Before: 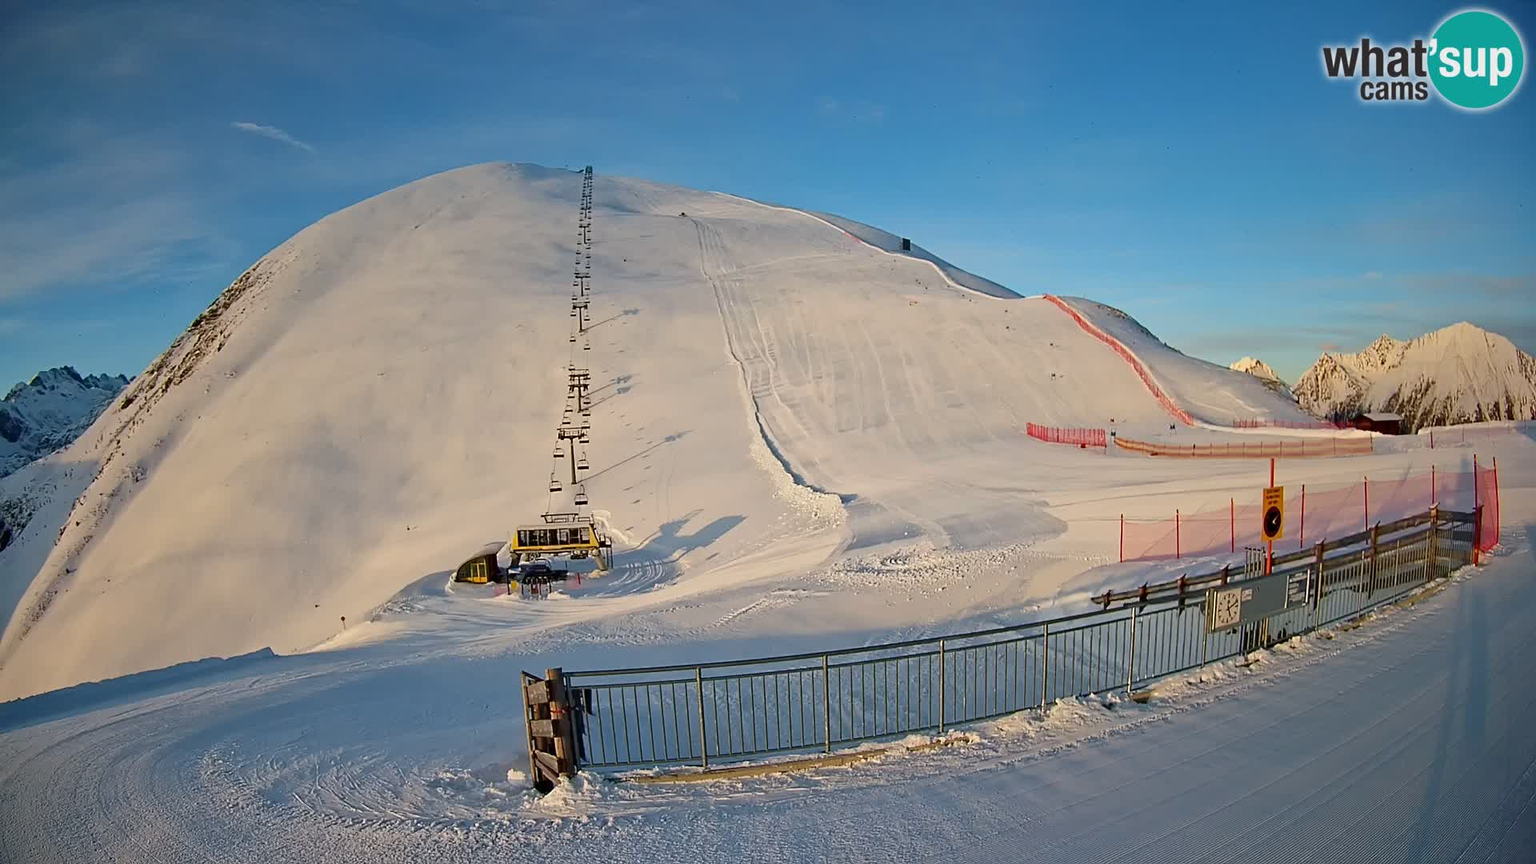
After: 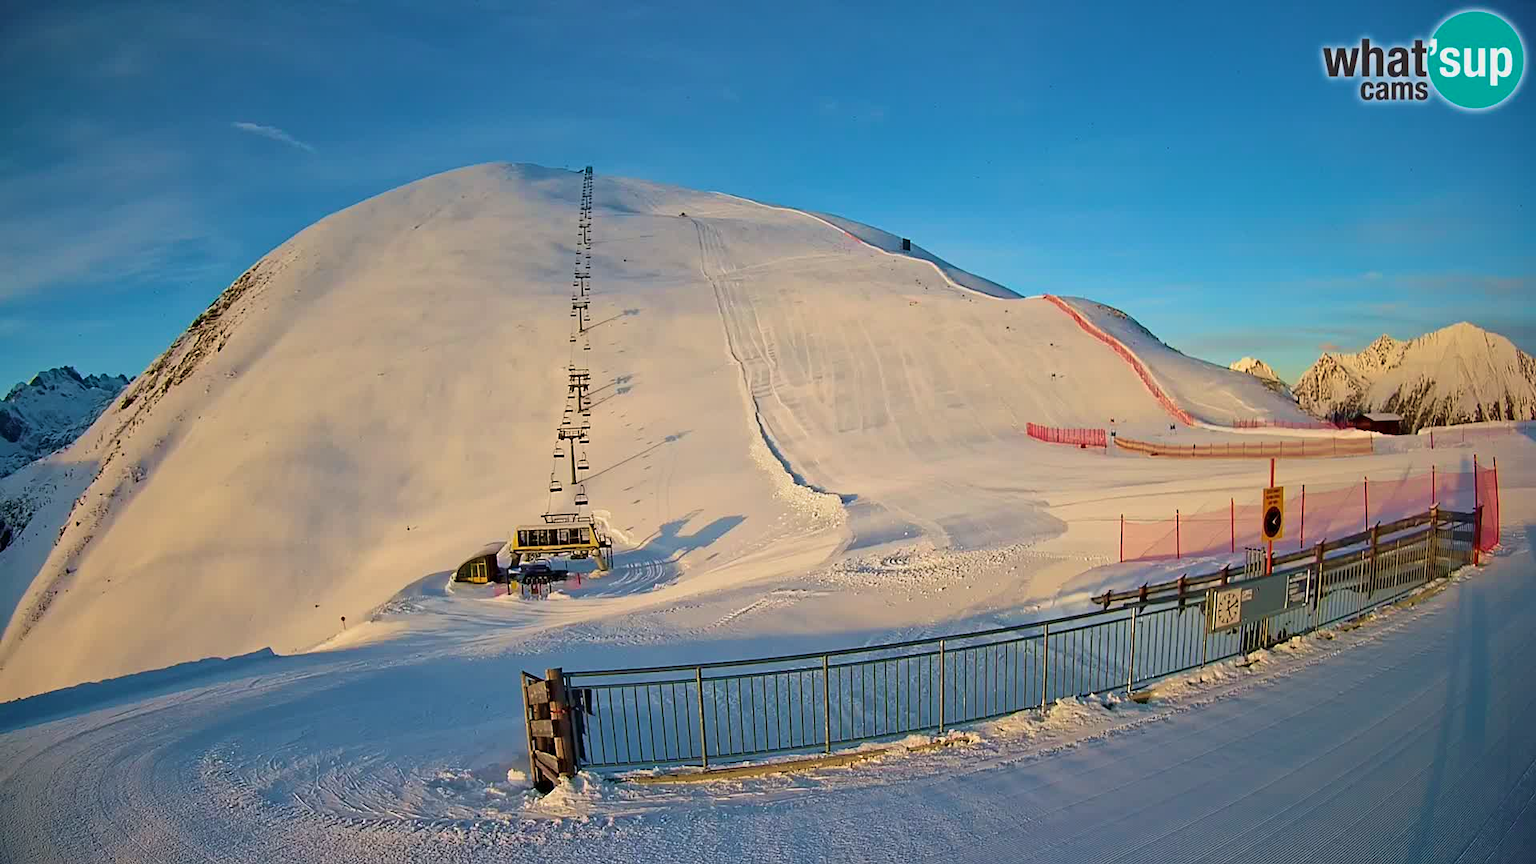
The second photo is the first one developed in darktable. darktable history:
velvia: strength 49.64%
